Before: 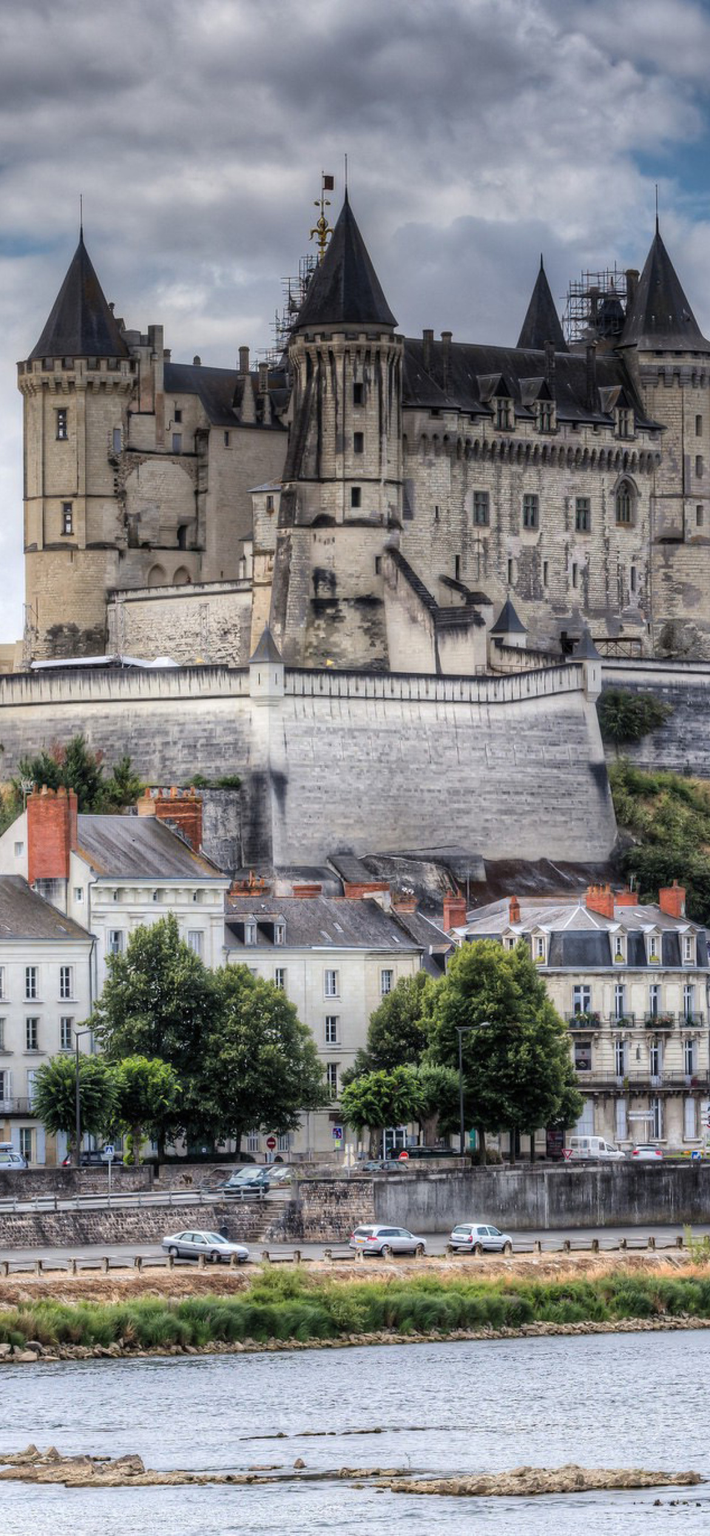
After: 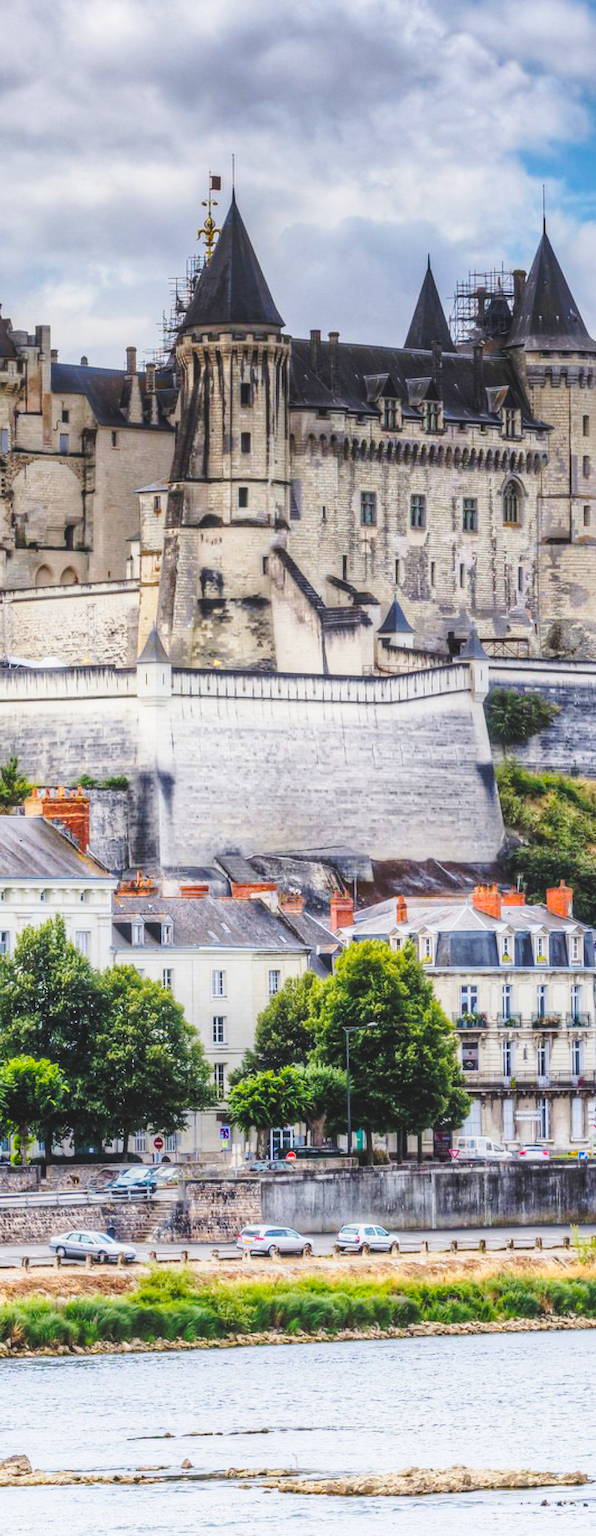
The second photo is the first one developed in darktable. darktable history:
base curve: curves: ch0 [(0, 0) (0.036, 0.037) (0.121, 0.228) (0.46, 0.76) (0.859, 0.983) (1, 1)], preserve colors none
sharpen: radius 2.894, amount 0.863, threshold 47.054
crop: left 15.905%
local contrast: highlights 48%, shadows 1%, detail 99%
color balance rgb: linear chroma grading › global chroma 8.637%, perceptual saturation grading › global saturation 19.725%, global vibrance 12.486%
